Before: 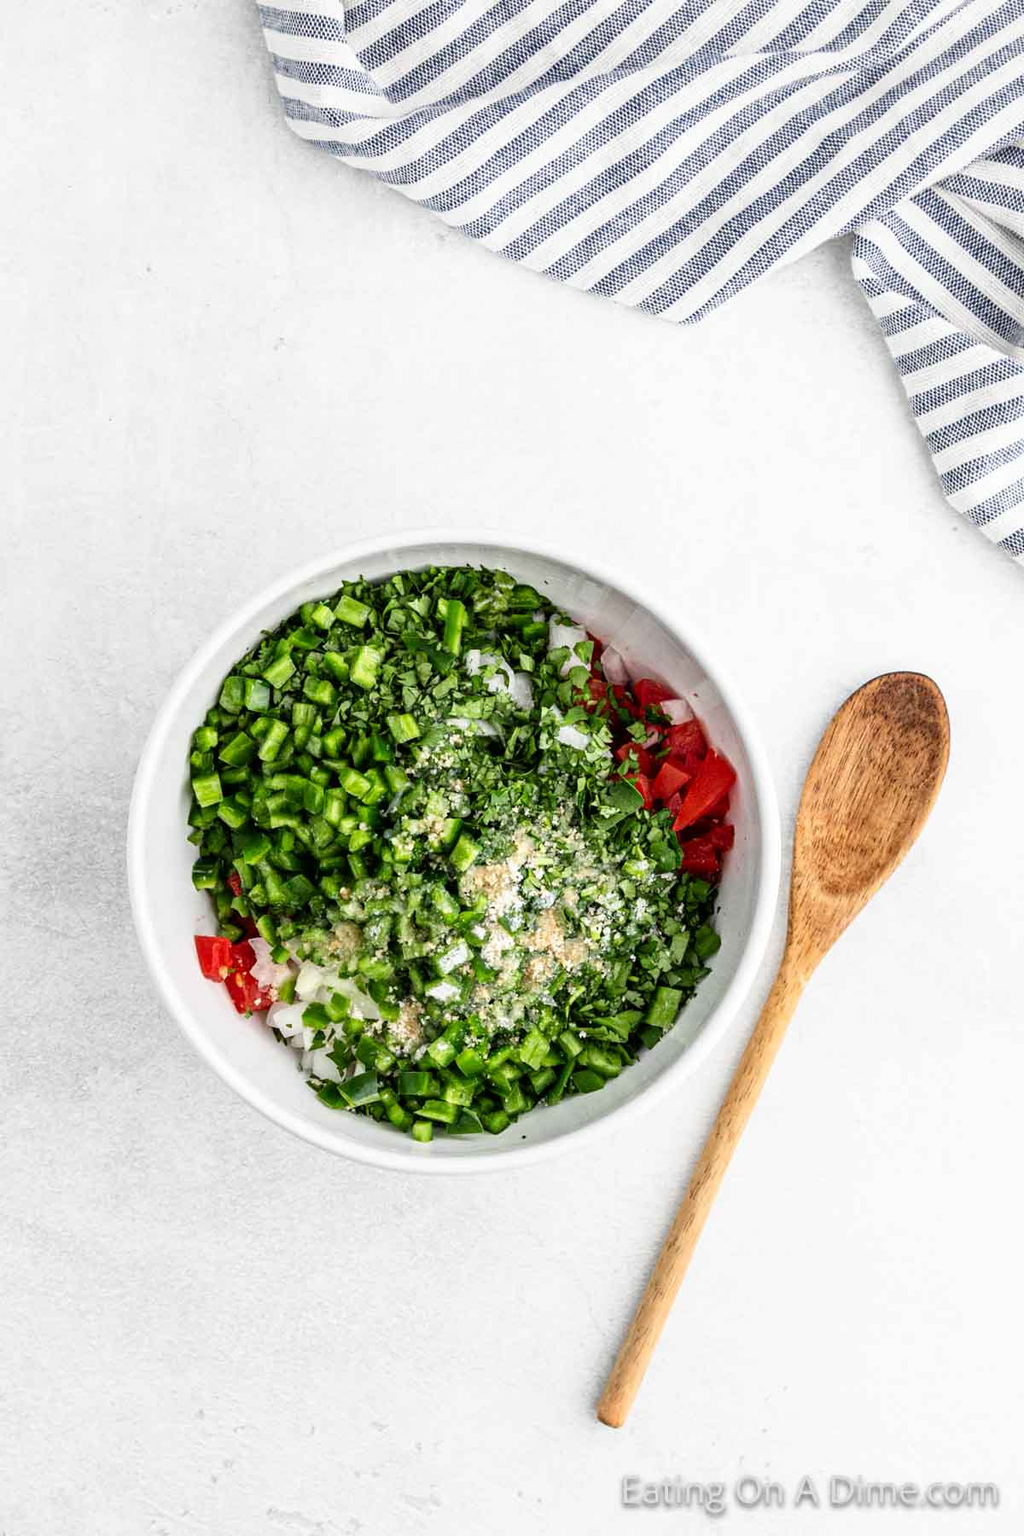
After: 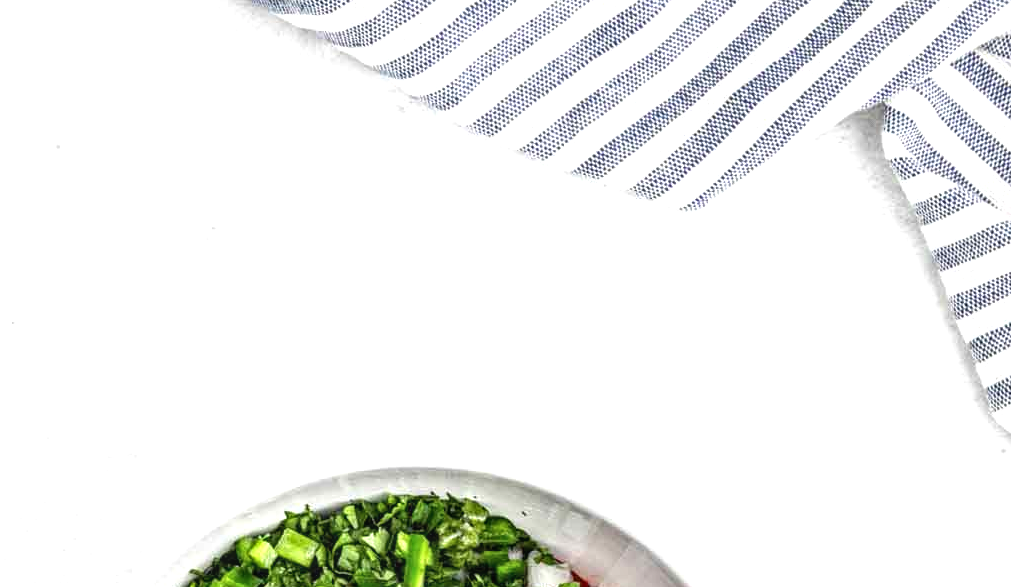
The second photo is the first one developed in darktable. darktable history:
local contrast: on, module defaults
crop and rotate: left 9.671%, top 9.432%, right 6.003%, bottom 57.93%
exposure: black level correction 0, exposure 0.498 EV, compensate highlight preservation false
